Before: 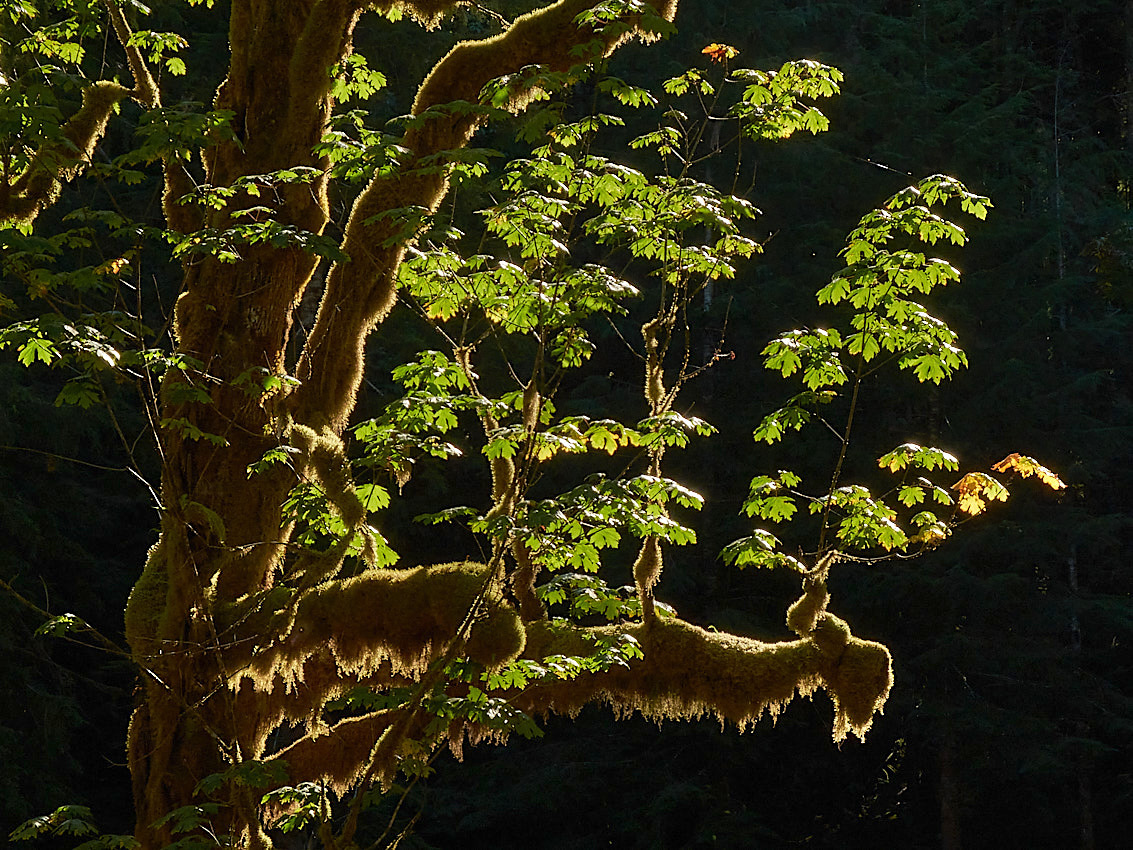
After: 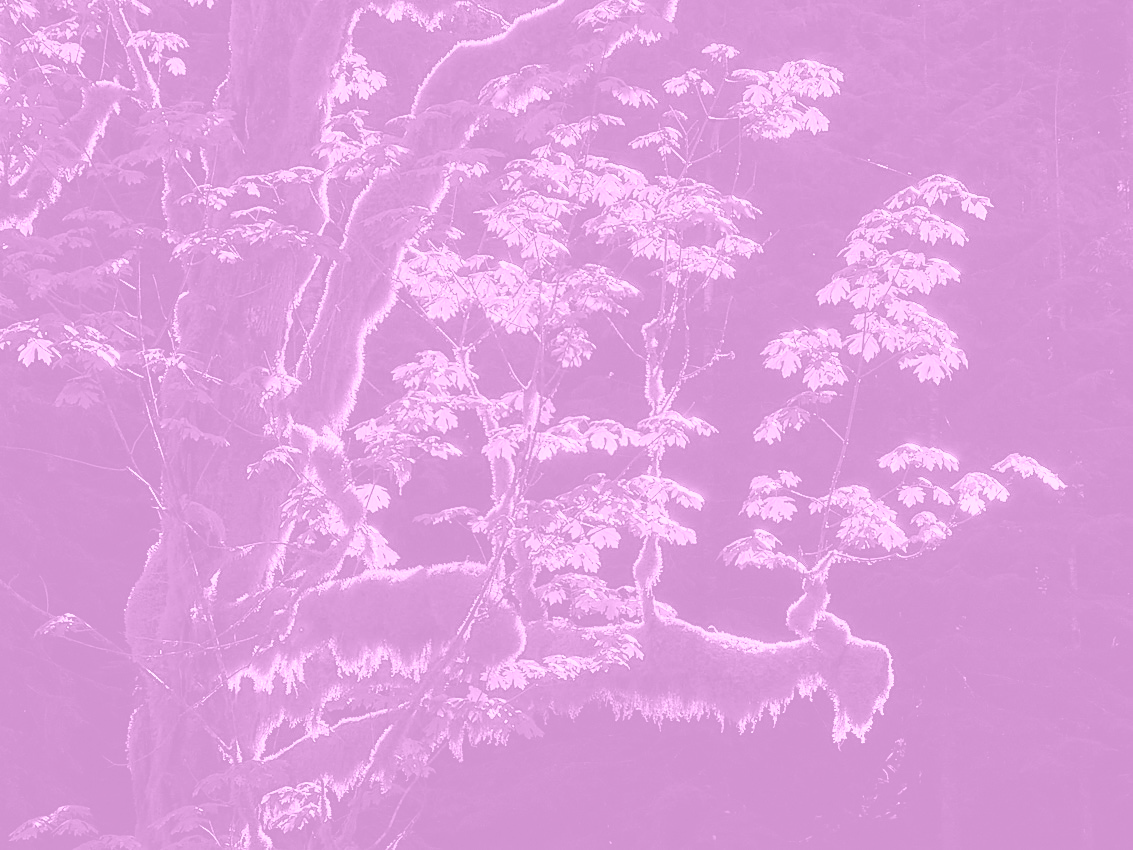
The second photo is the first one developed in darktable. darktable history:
haze removal: compatibility mode true, adaptive false
colorize: hue 331.2°, saturation 75%, source mix 30.28%, lightness 70.52%, version 1
base curve: curves: ch0 [(0, 0) (0.283, 0.295) (1, 1)], preserve colors none
